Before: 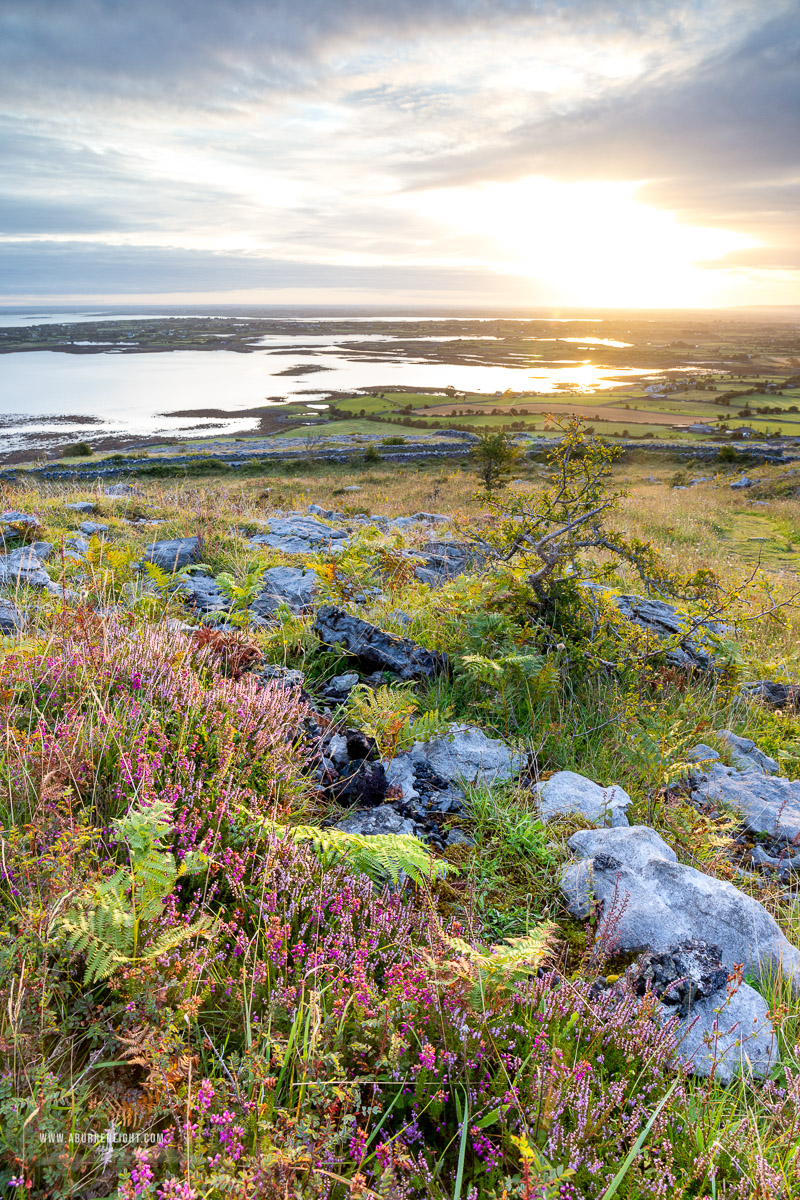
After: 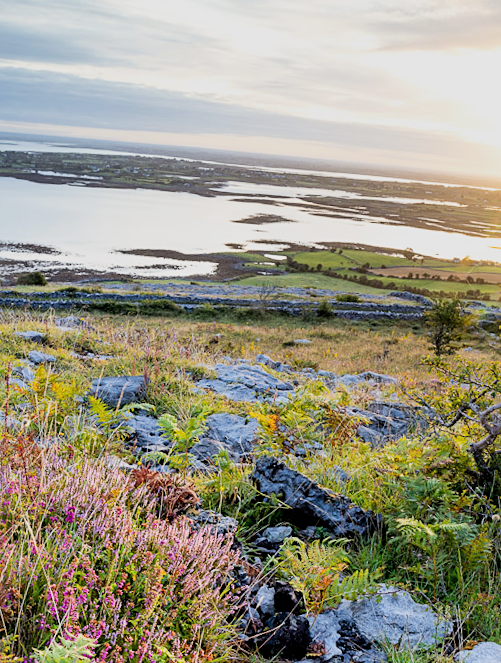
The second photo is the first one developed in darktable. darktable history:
crop and rotate: angle -5.11°, left 2.07%, top 7.015%, right 27.181%, bottom 30.552%
filmic rgb: black relative exposure -7.97 EV, white relative exposure 4.03 EV, hardness 4.2, latitude 49.28%, contrast 1.1
sharpen: amount 0.209
